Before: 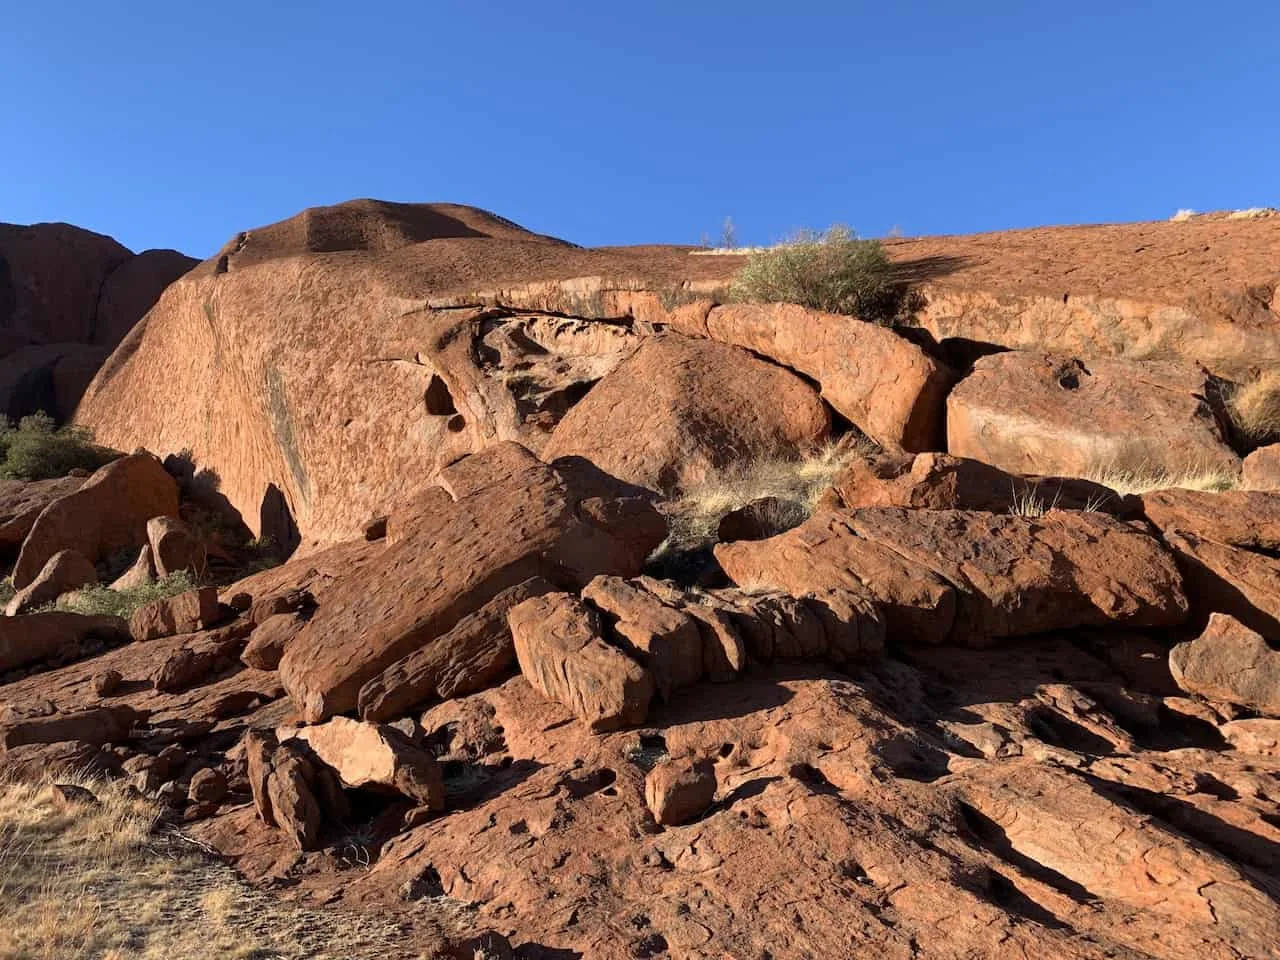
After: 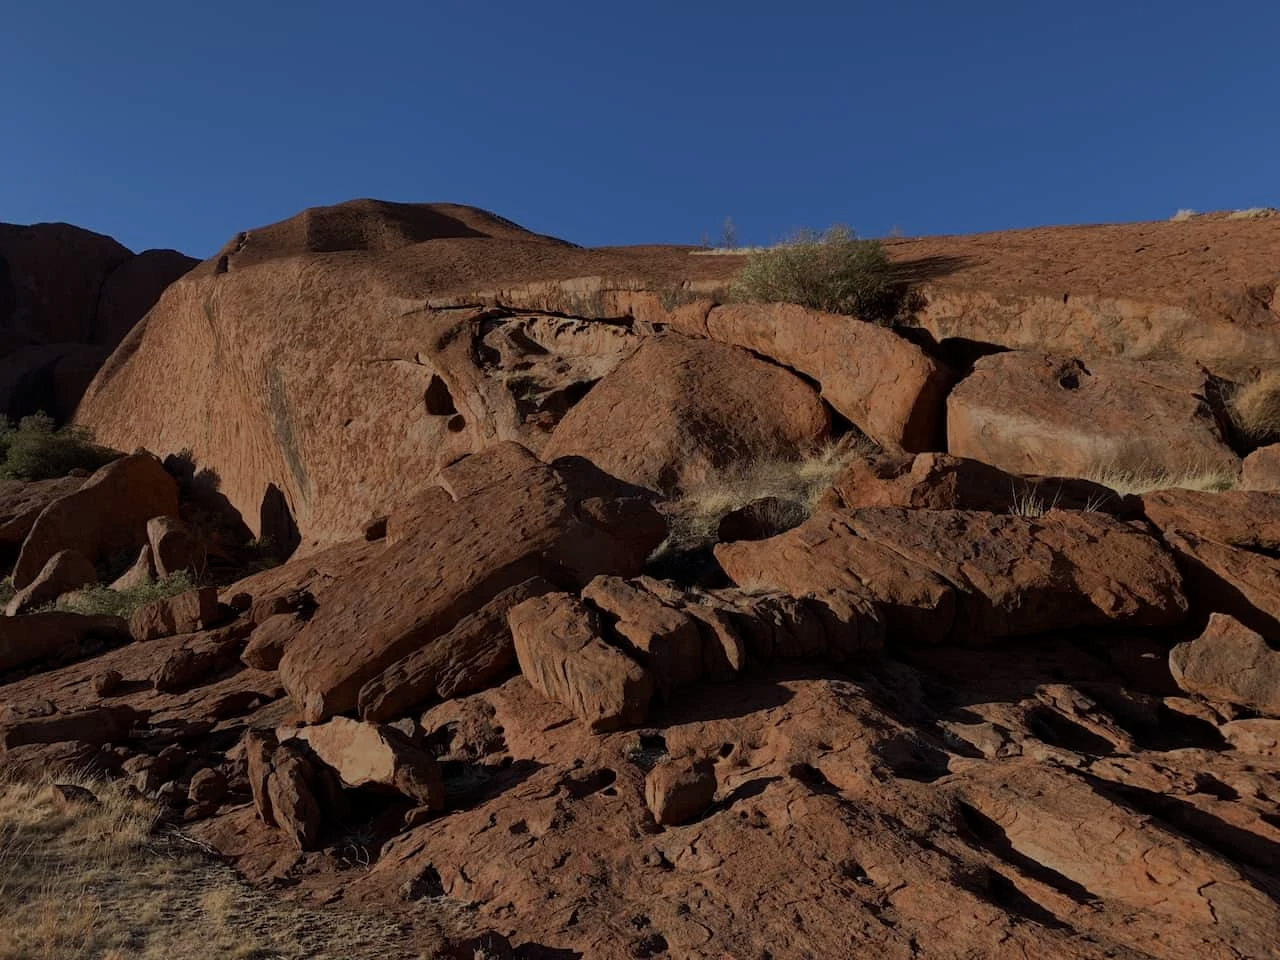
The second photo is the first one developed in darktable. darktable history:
color balance rgb: perceptual saturation grading › global saturation 0.393%
exposure: exposure -1.547 EV, compensate exposure bias true, compensate highlight preservation false
